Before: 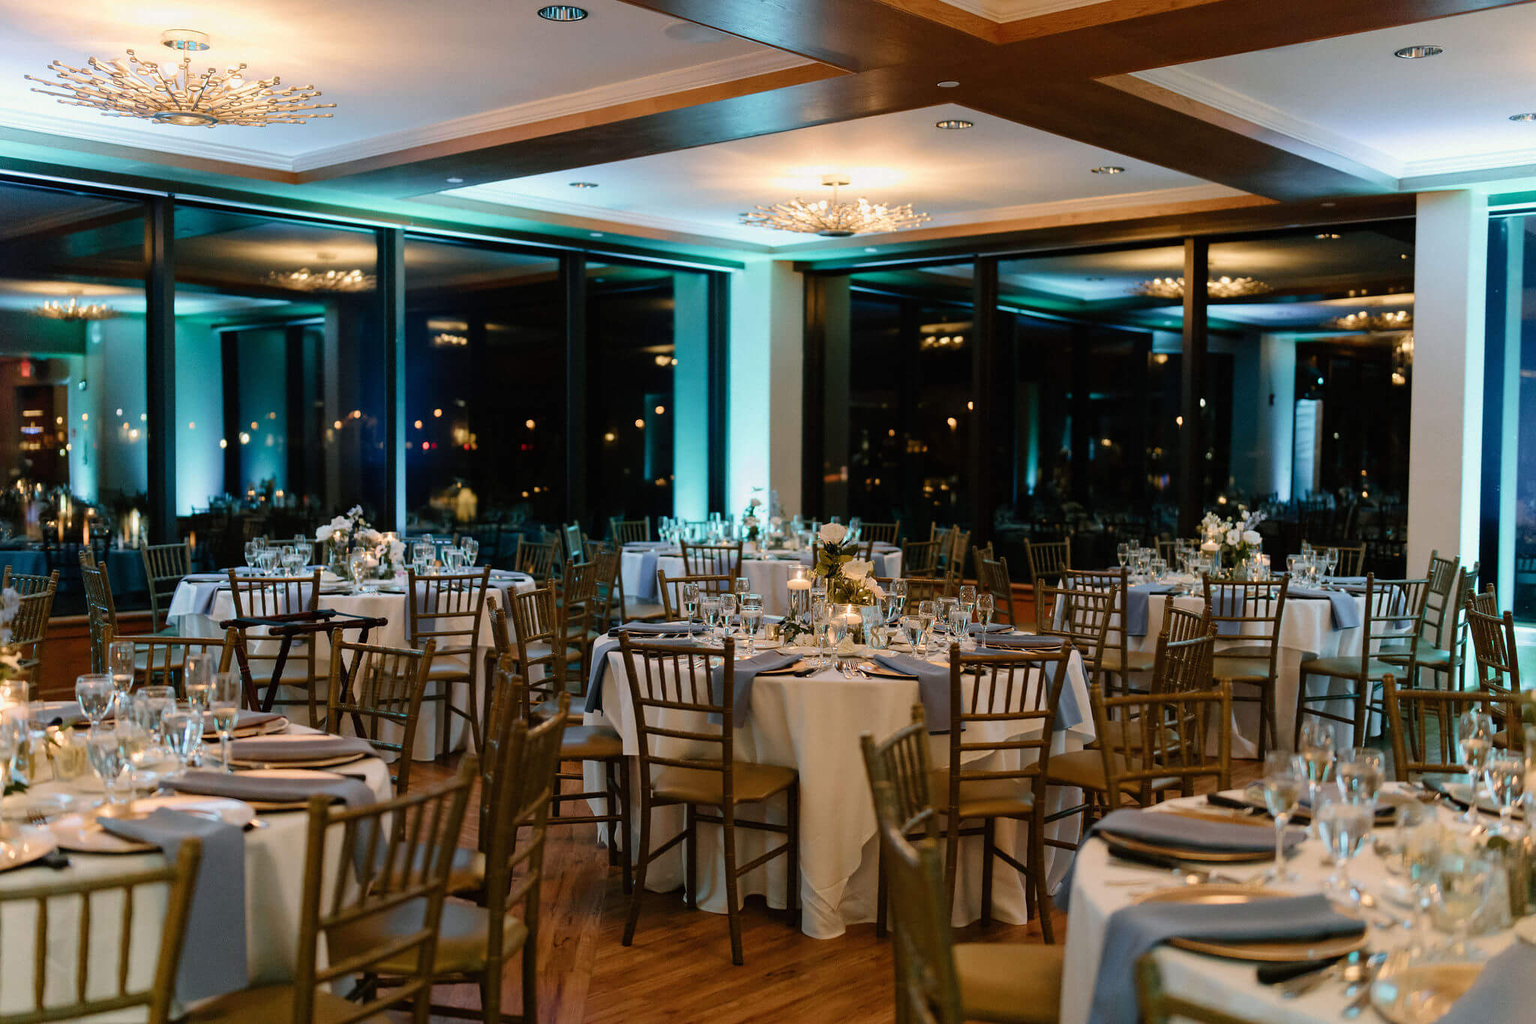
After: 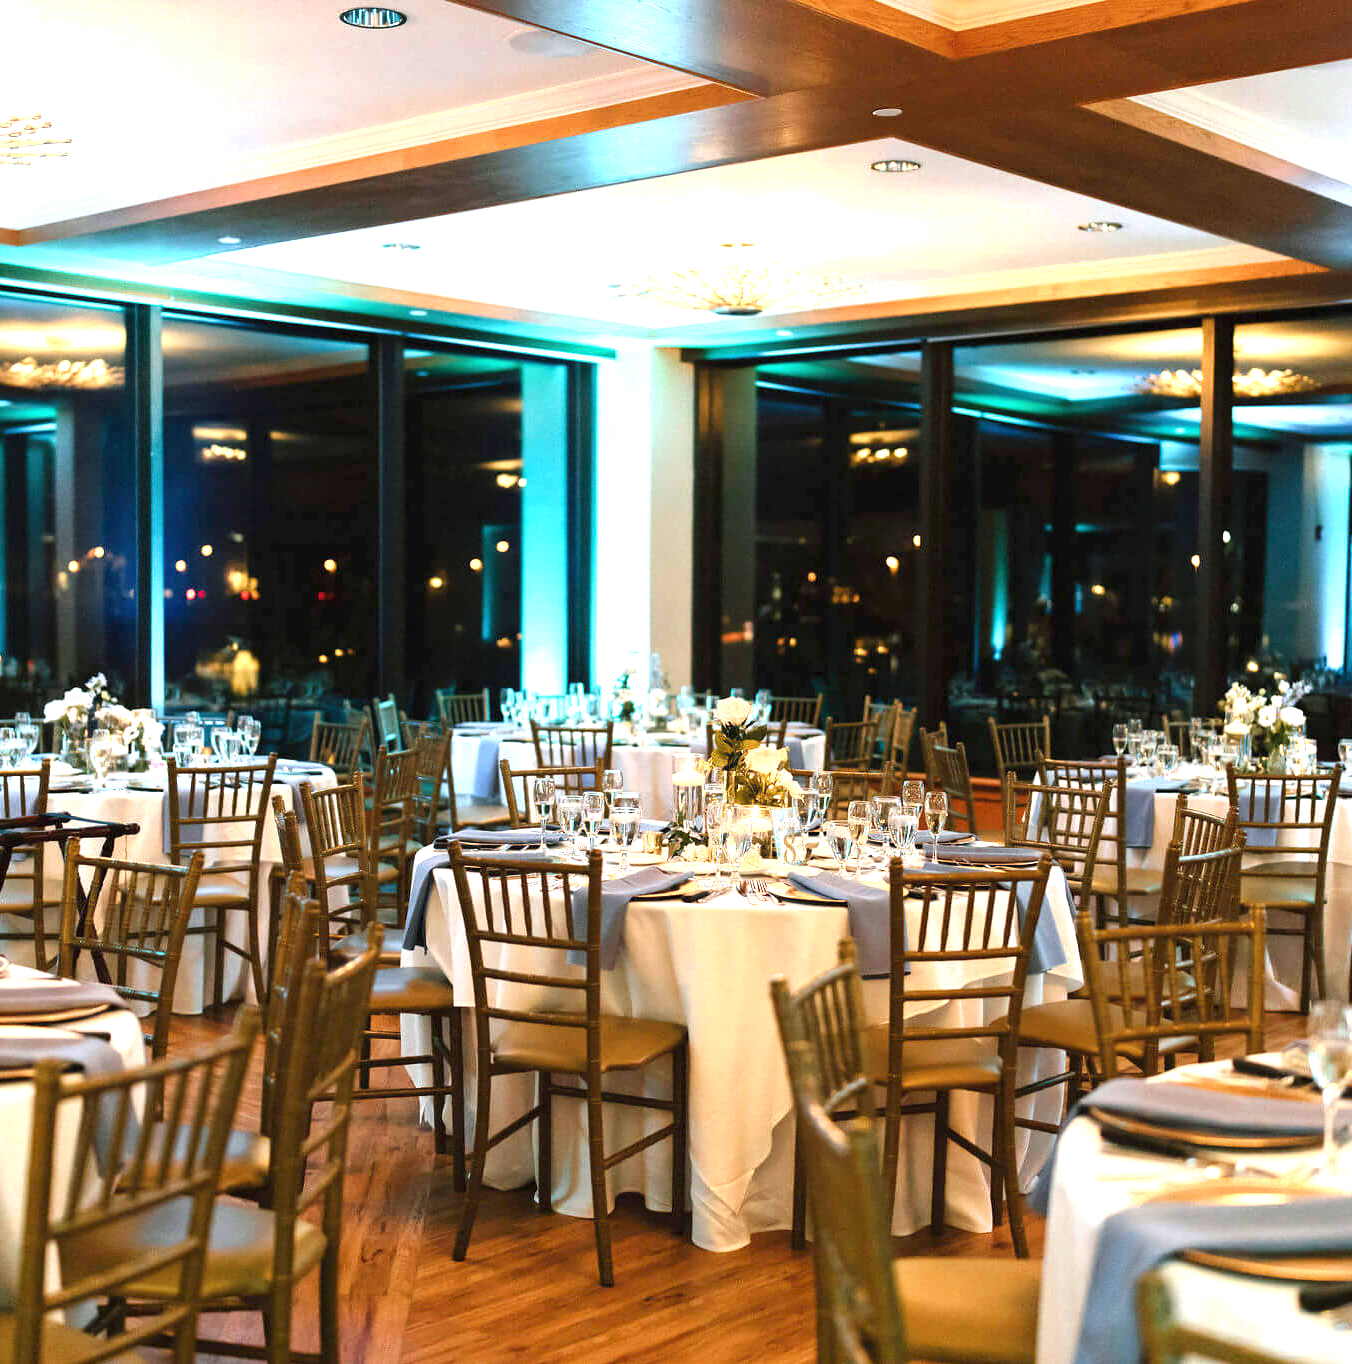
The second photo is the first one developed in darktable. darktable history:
crop and rotate: left 18.442%, right 15.508%
exposure: black level correction 0, exposure 1.625 EV, compensate exposure bias true, compensate highlight preservation false
